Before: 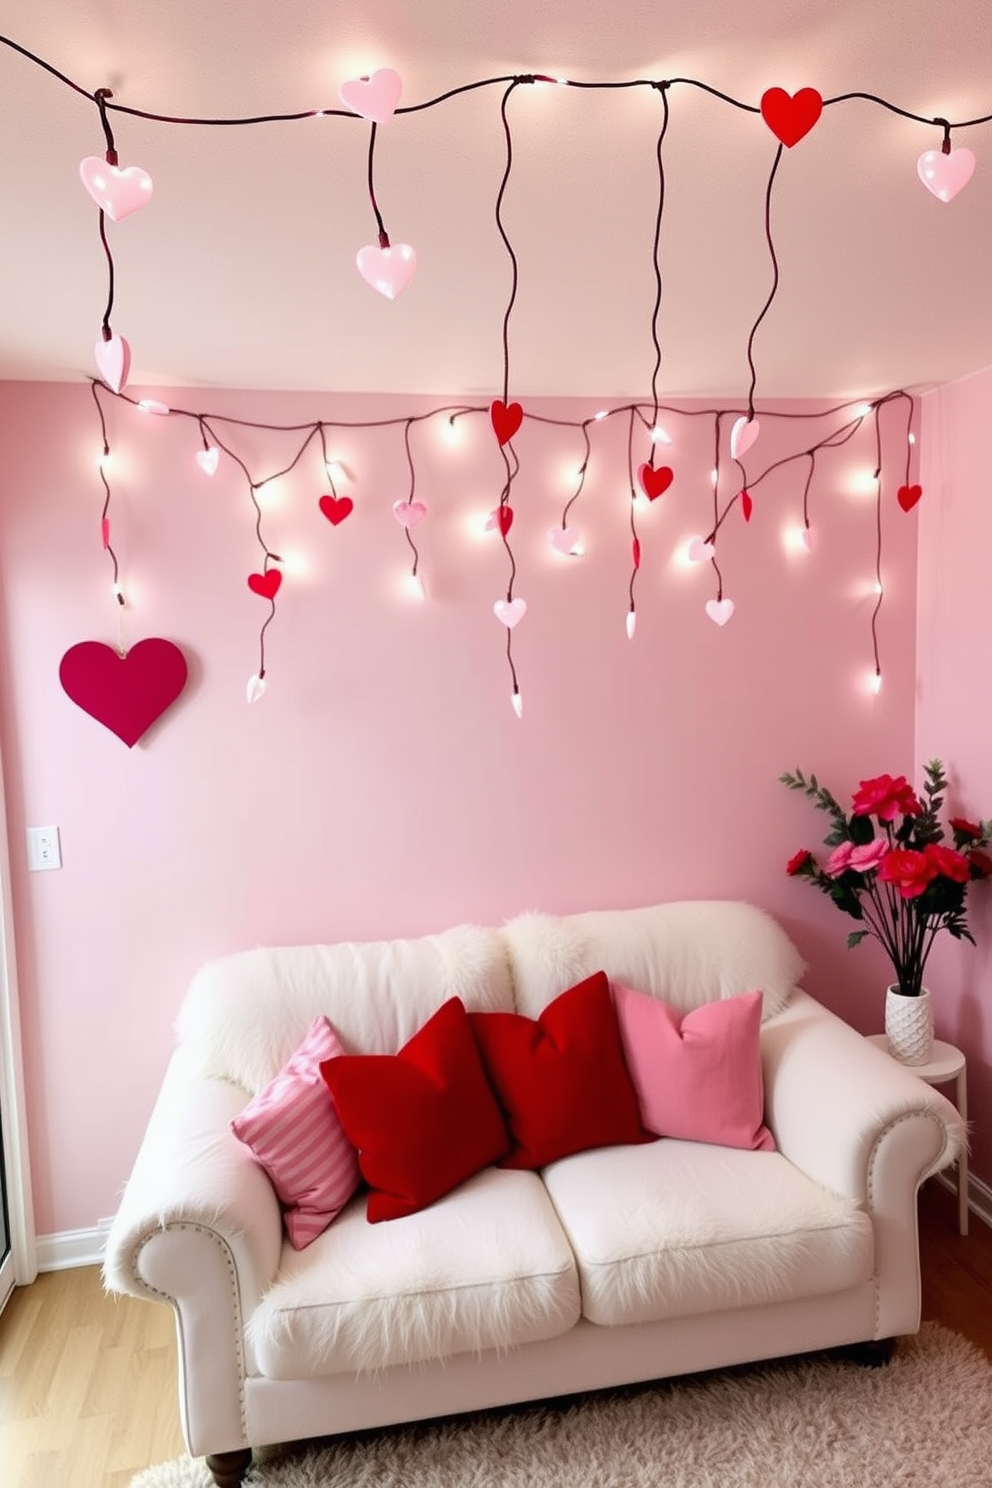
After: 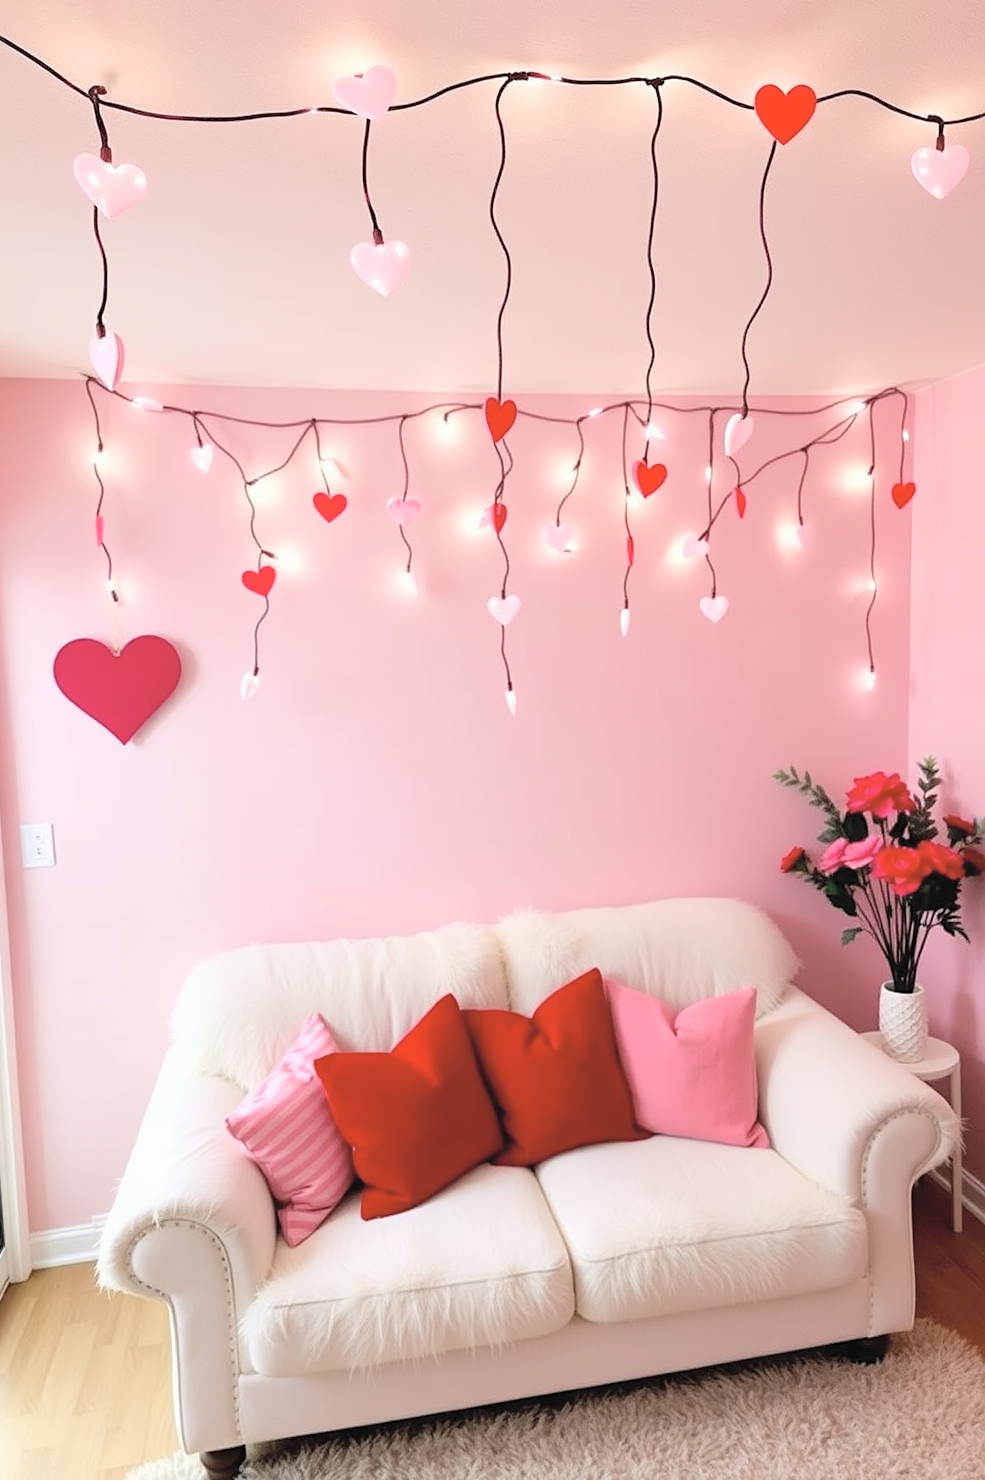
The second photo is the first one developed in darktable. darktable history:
contrast brightness saturation: brightness 0.278
sharpen: amount 0.212
crop and rotate: left 0.628%, top 0.252%, bottom 0.273%
